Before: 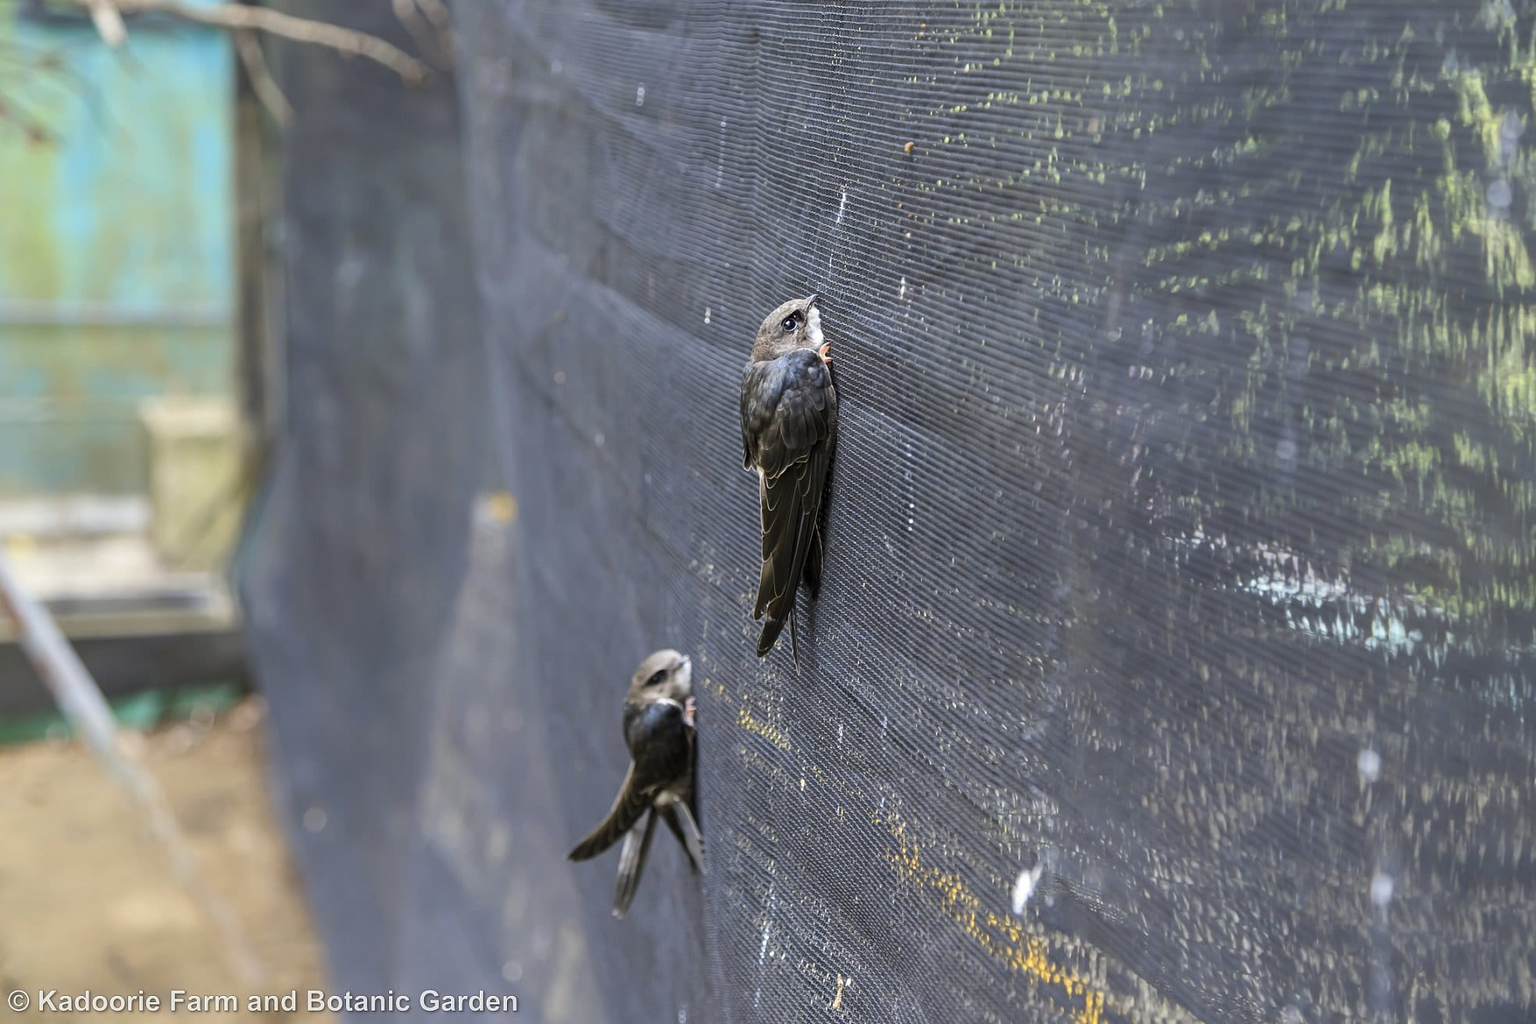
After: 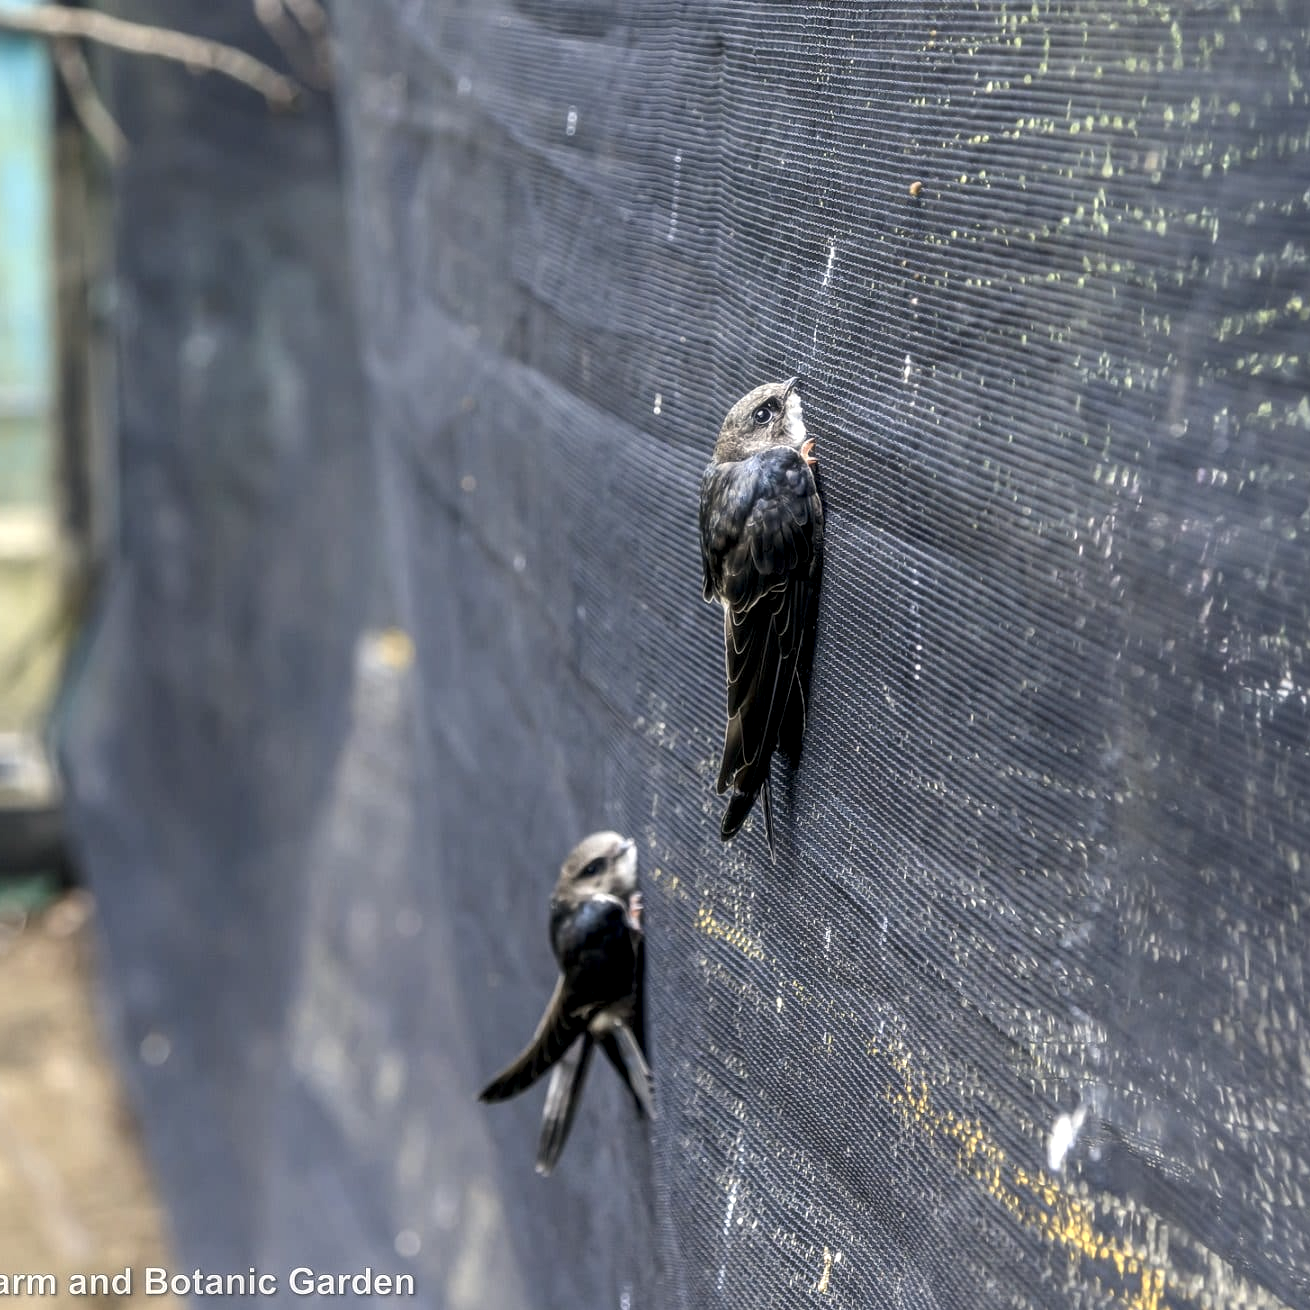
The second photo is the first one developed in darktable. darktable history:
color correction: highlights a* 0.207, highlights b* 2.7, shadows a* -0.874, shadows b* -4.78
local contrast: highlights 60%, shadows 60%, detail 160%
soften: size 10%, saturation 50%, brightness 0.2 EV, mix 10%
crop and rotate: left 12.648%, right 20.685%
